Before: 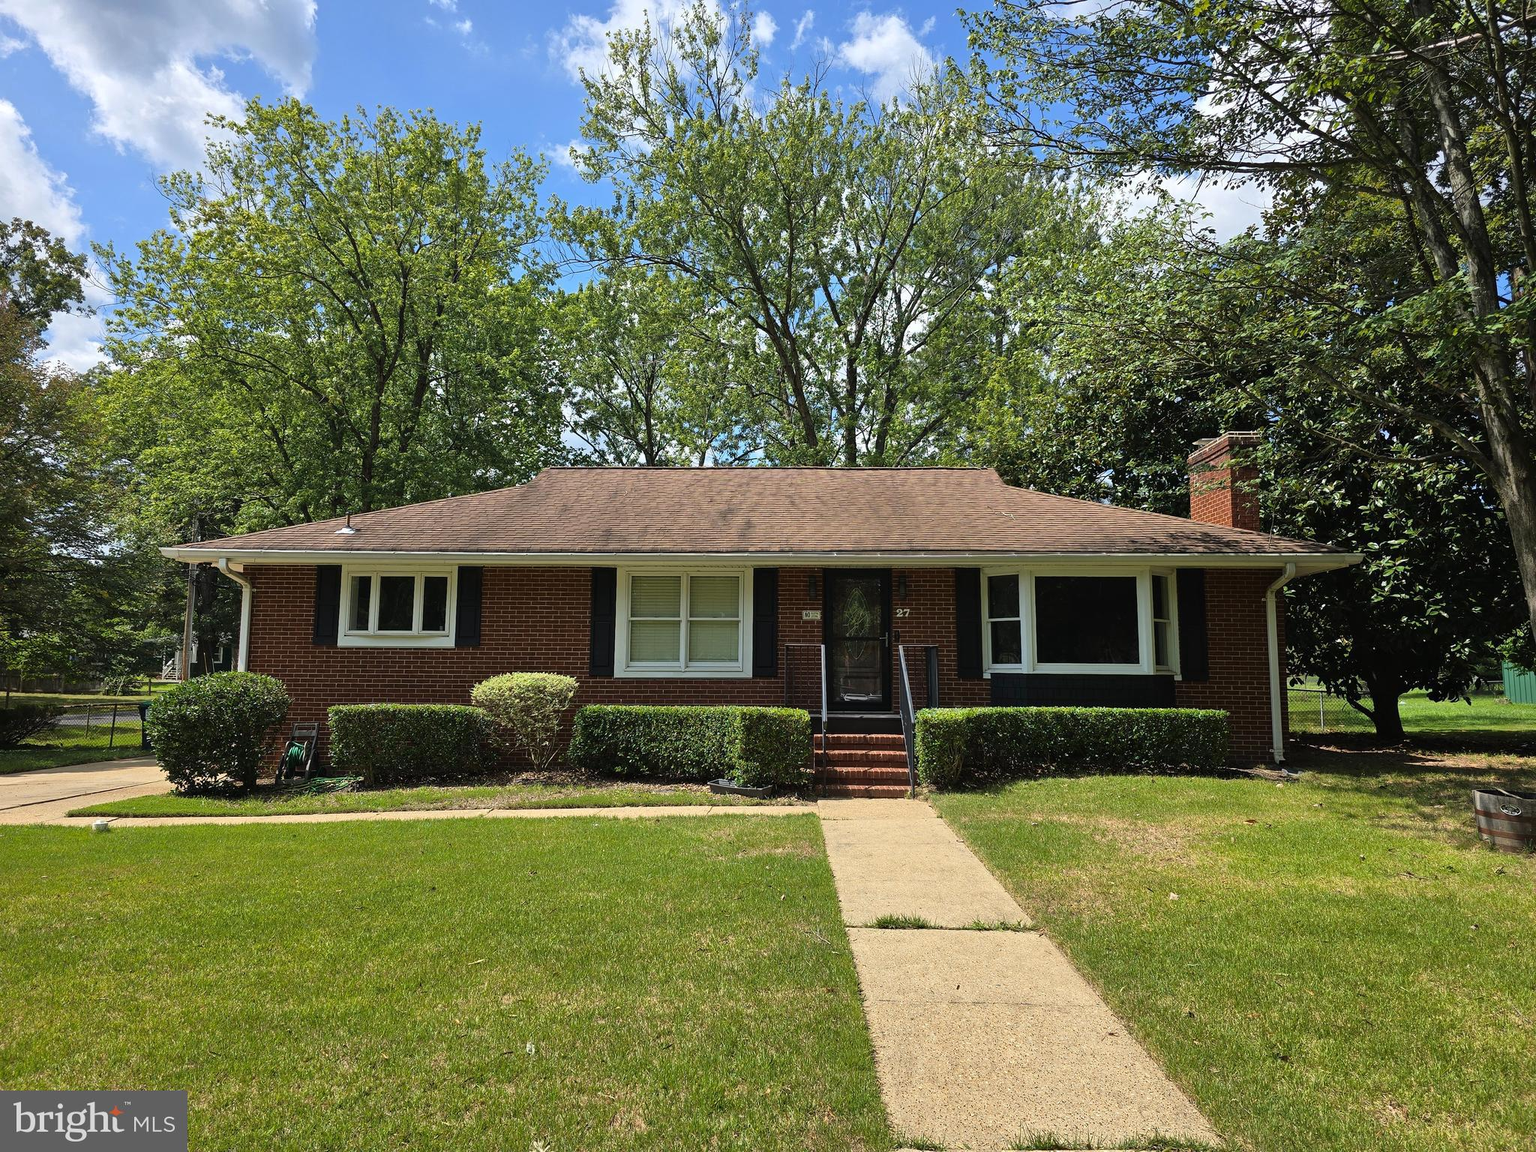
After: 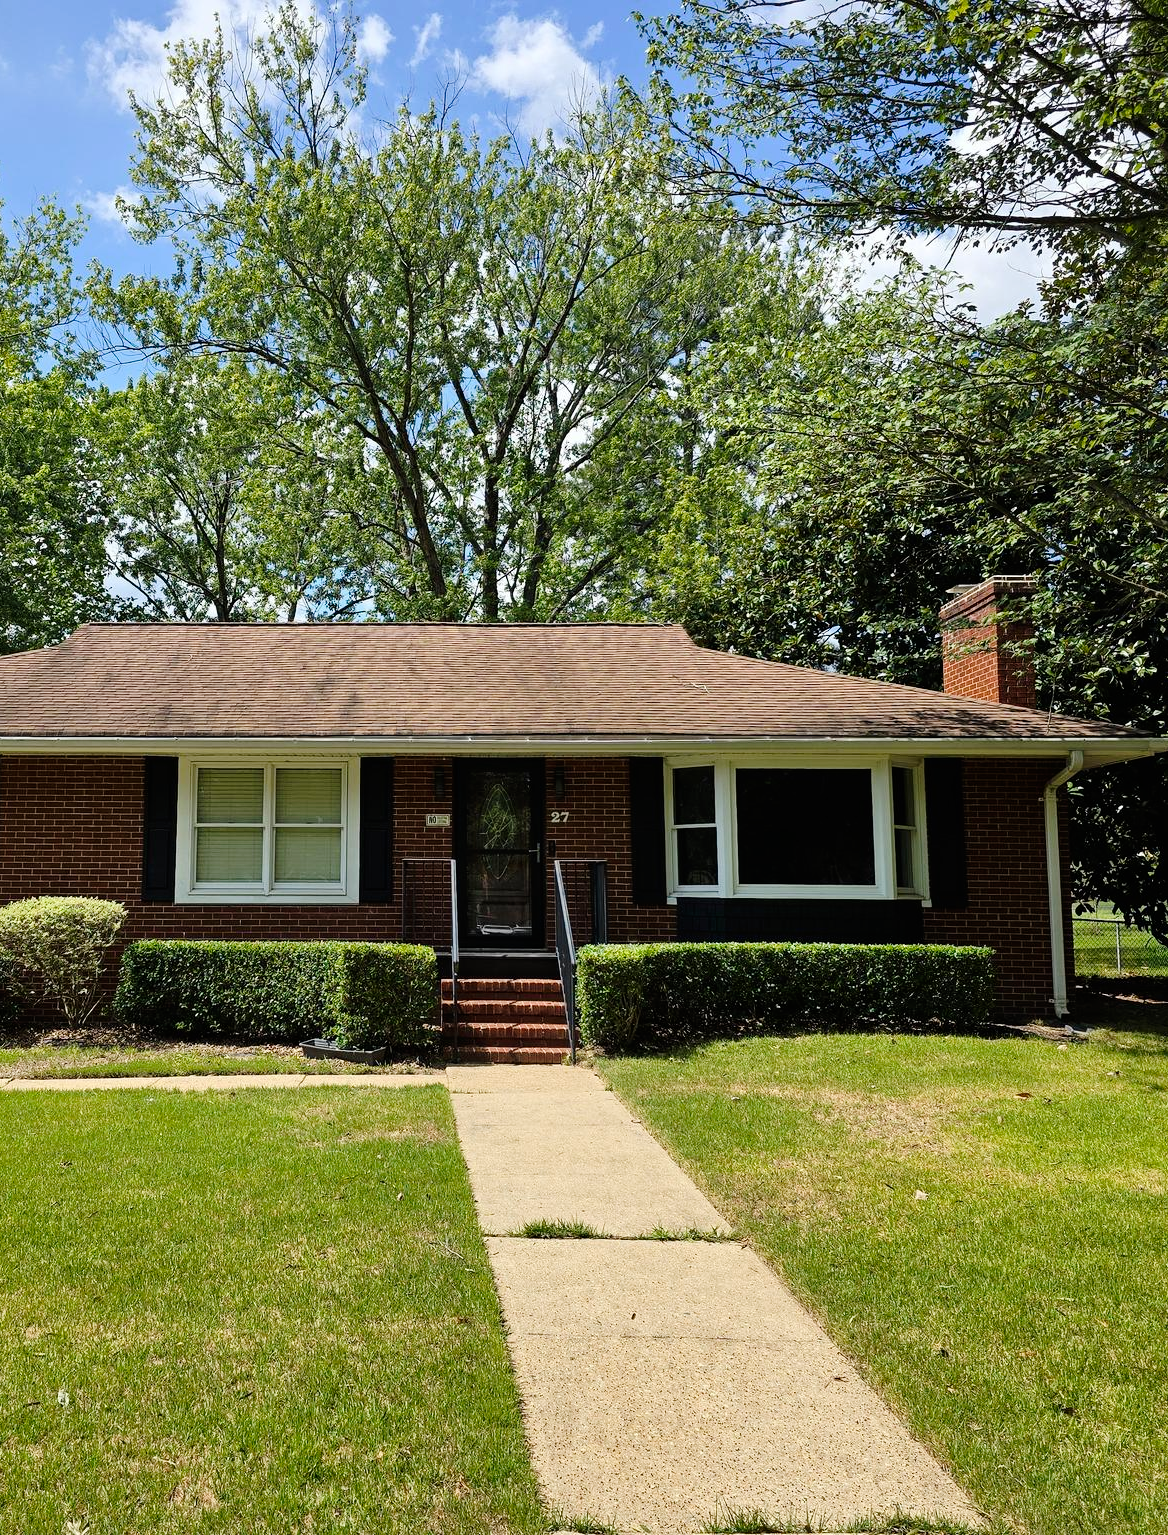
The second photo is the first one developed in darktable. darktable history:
tone curve: curves: ch0 [(0.003, 0) (0.066, 0.023) (0.149, 0.094) (0.264, 0.238) (0.395, 0.421) (0.517, 0.56) (0.688, 0.743) (0.813, 0.846) (1, 1)]; ch1 [(0, 0) (0.164, 0.115) (0.337, 0.332) (0.39, 0.398) (0.464, 0.461) (0.501, 0.5) (0.507, 0.503) (0.534, 0.537) (0.577, 0.59) (0.652, 0.681) (0.733, 0.749) (0.811, 0.796) (1, 1)]; ch2 [(0, 0) (0.337, 0.382) (0.464, 0.476) (0.501, 0.502) (0.527, 0.54) (0.551, 0.565) (0.6, 0.59) (0.687, 0.675) (1, 1)], preserve colors none
crop: left 31.459%, top 0.012%, right 11.468%
